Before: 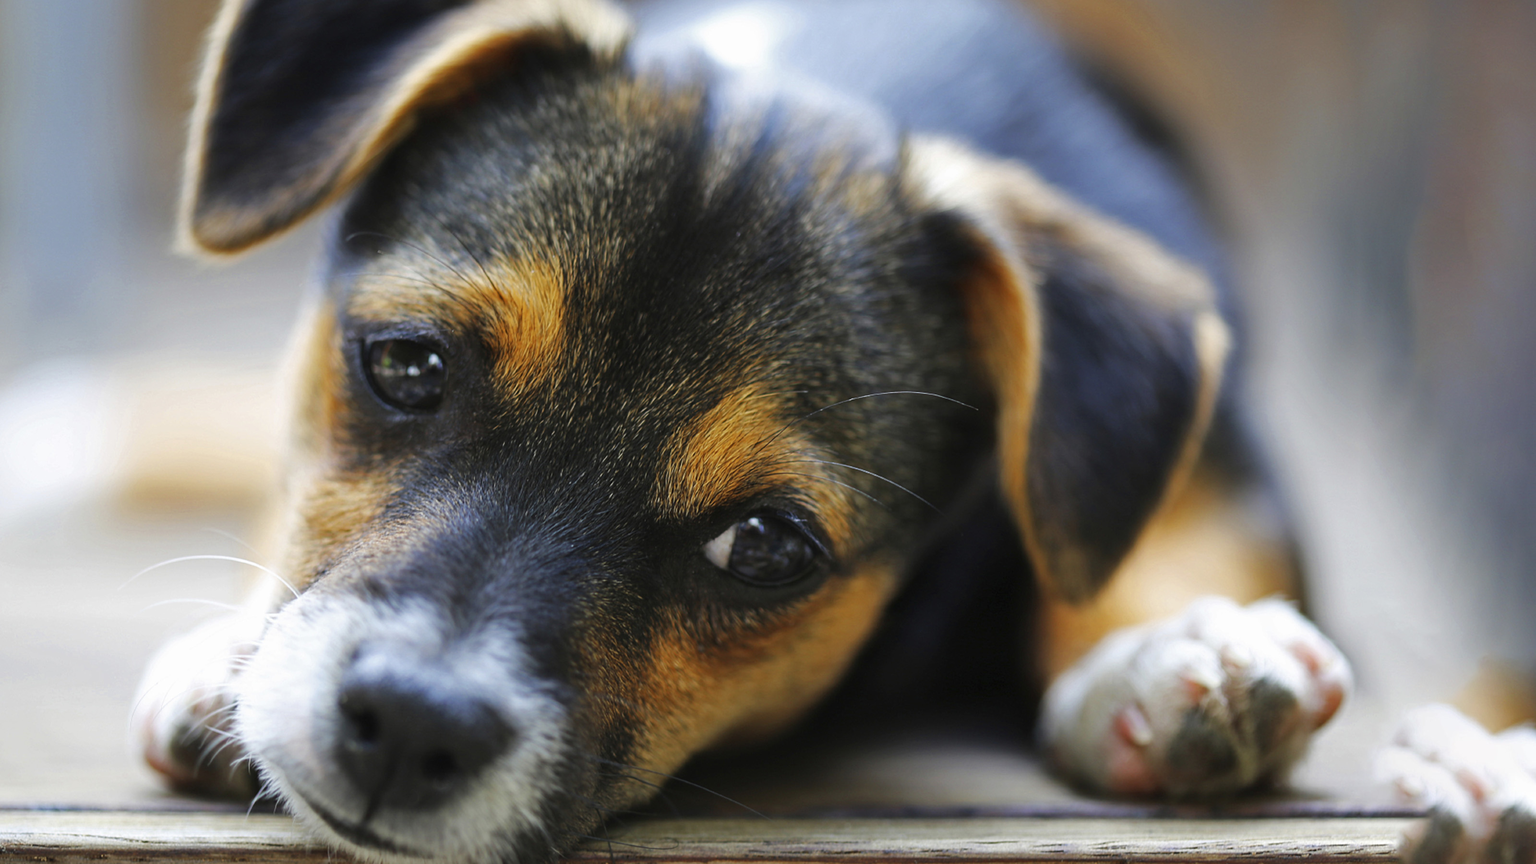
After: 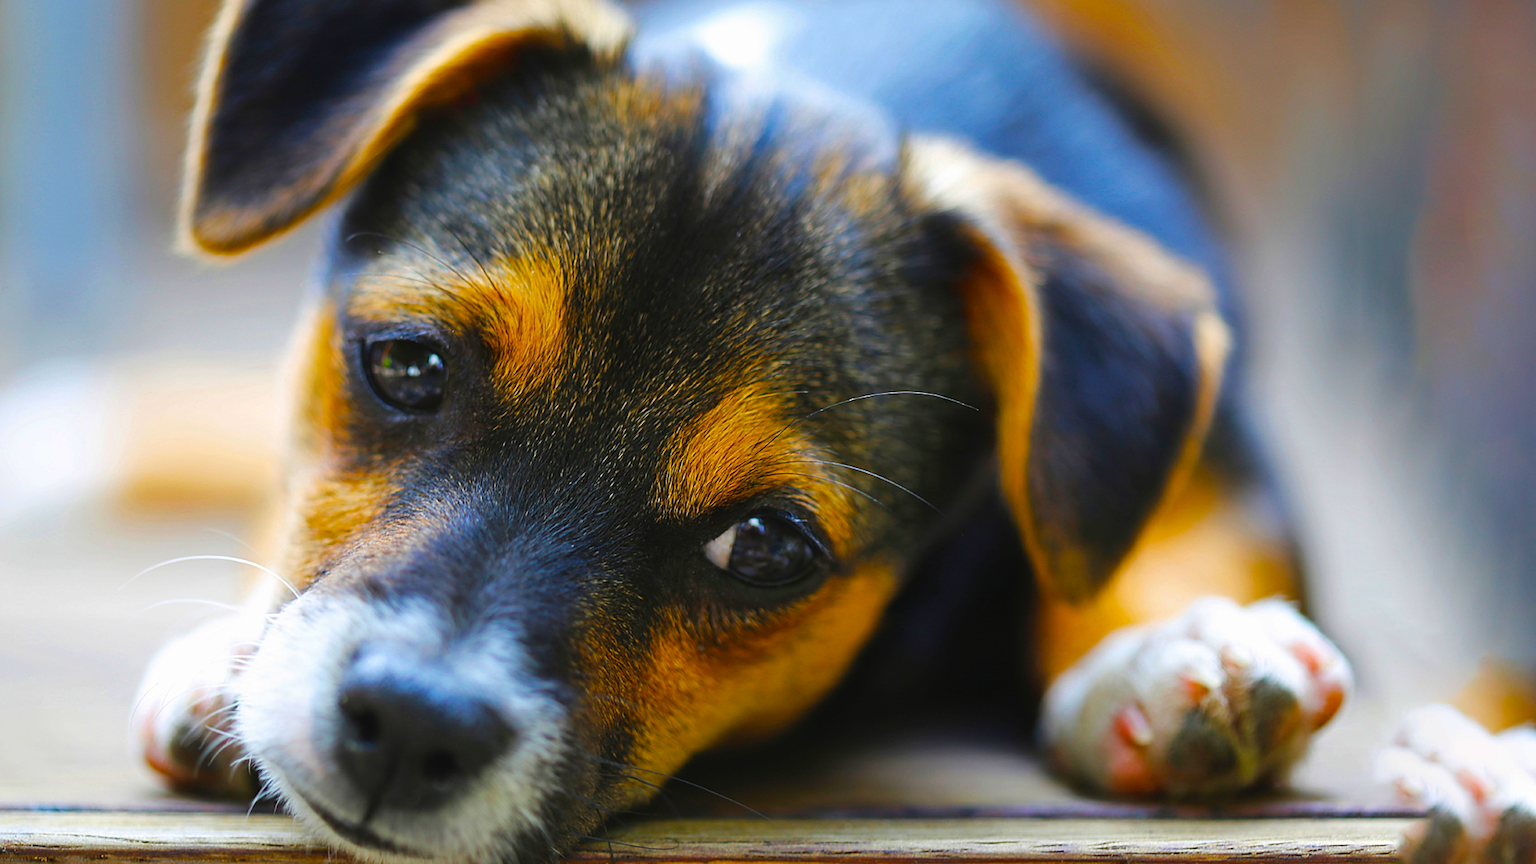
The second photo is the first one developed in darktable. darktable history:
sharpen: on, module defaults
color balance rgb: power › luminance 1.335%, global offset › luminance 0.275%, linear chroma grading › global chroma 25.215%, perceptual saturation grading › global saturation 30.267%, global vibrance 14.677%
